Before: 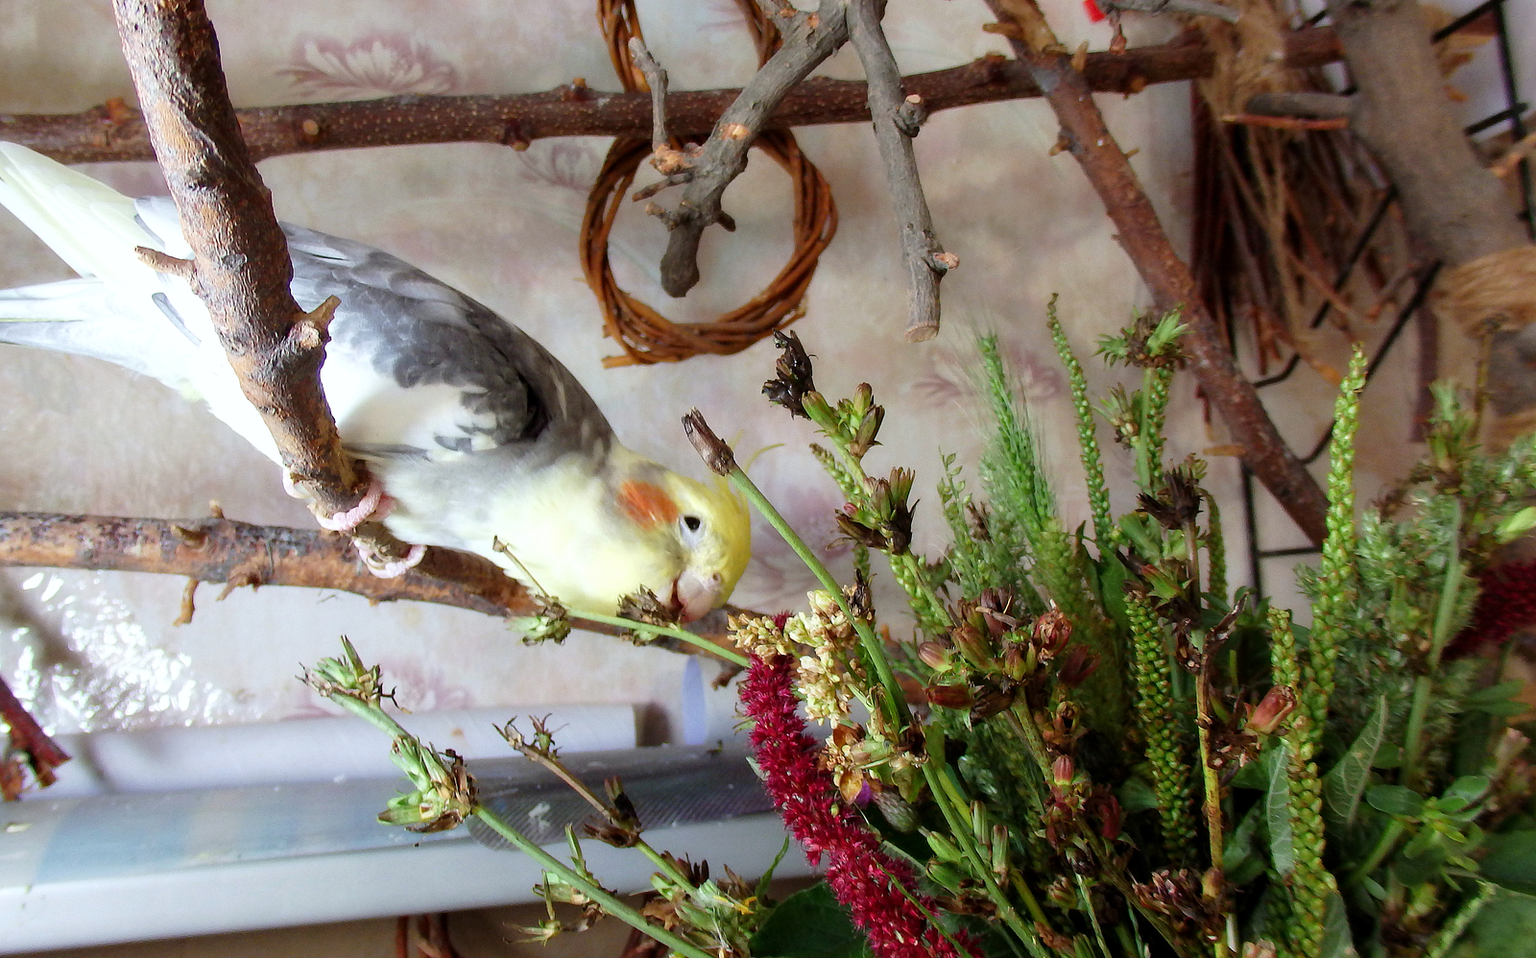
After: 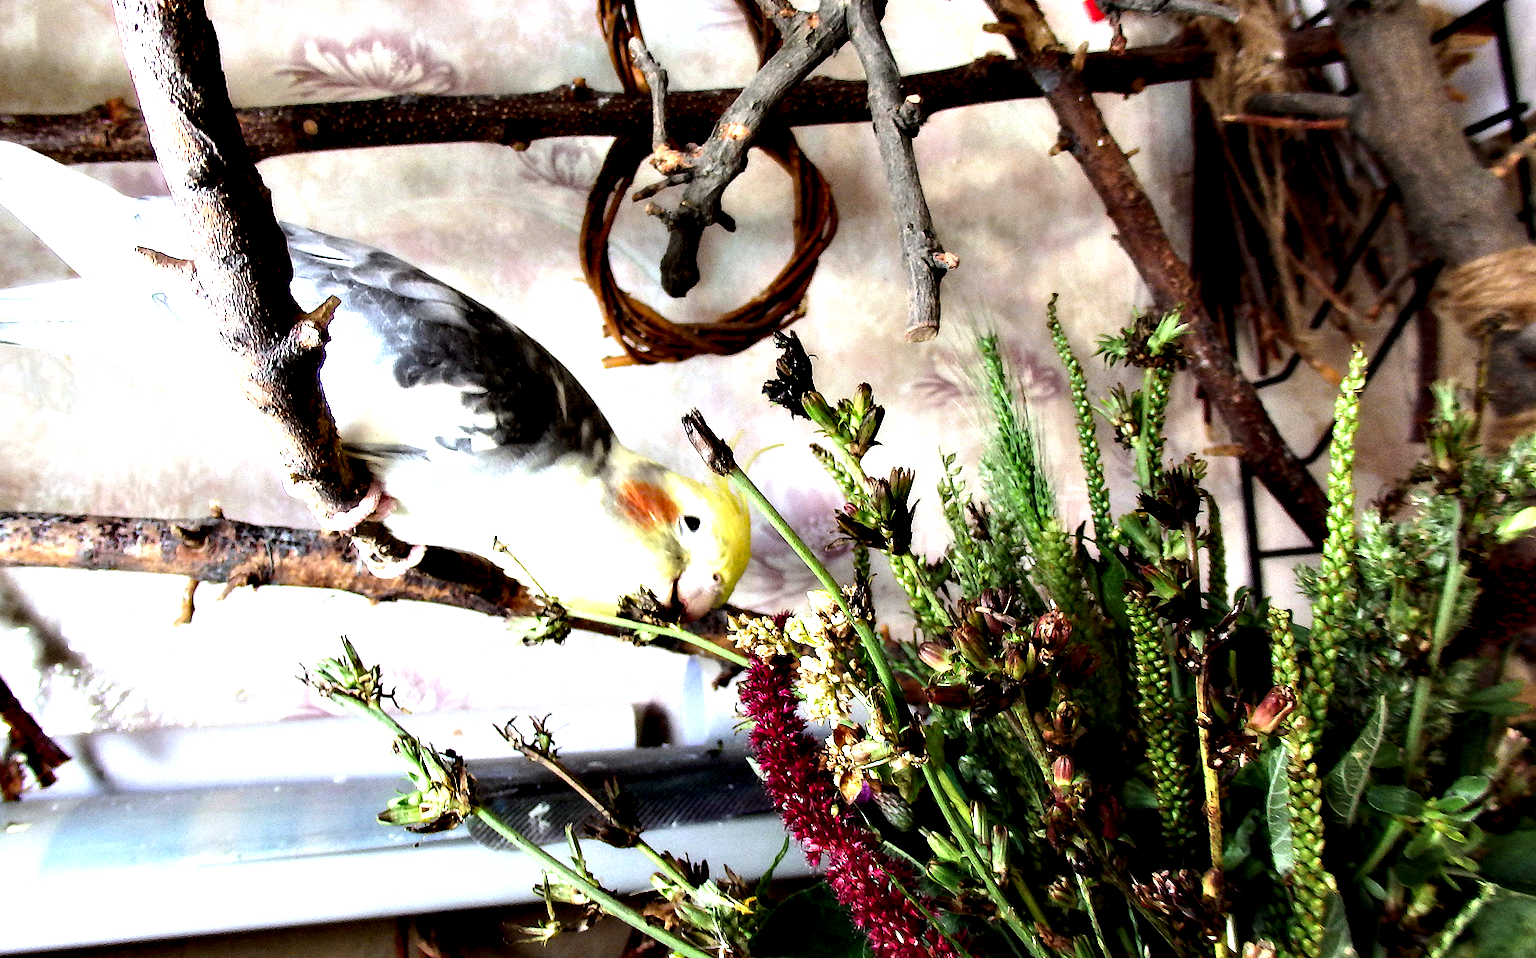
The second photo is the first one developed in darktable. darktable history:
contrast equalizer: y [[0.6 ×6], [0.55 ×6], [0 ×6], [0 ×6], [0 ×6]]
tone equalizer: -8 EV -1.06 EV, -7 EV -0.972 EV, -6 EV -0.85 EV, -5 EV -0.577 EV, -3 EV 0.581 EV, -2 EV 0.867 EV, -1 EV 0.996 EV, +0 EV 1.08 EV, edges refinement/feathering 500, mask exposure compensation -1.57 EV, preserve details no
